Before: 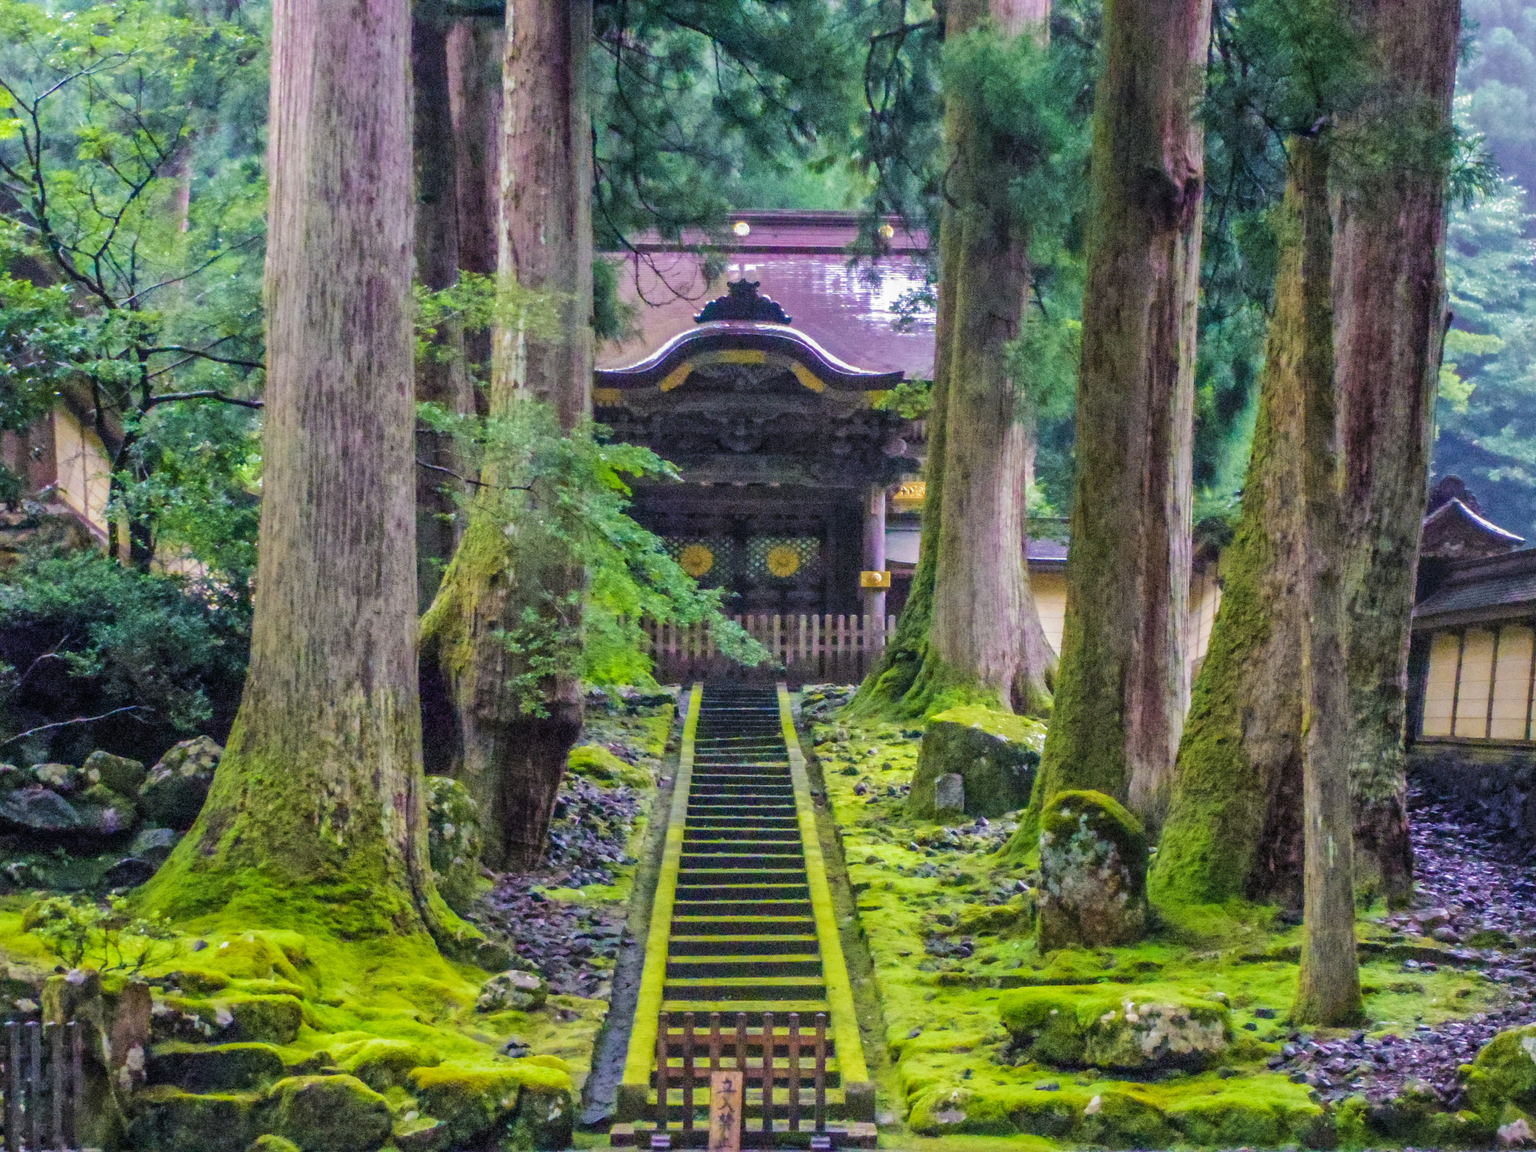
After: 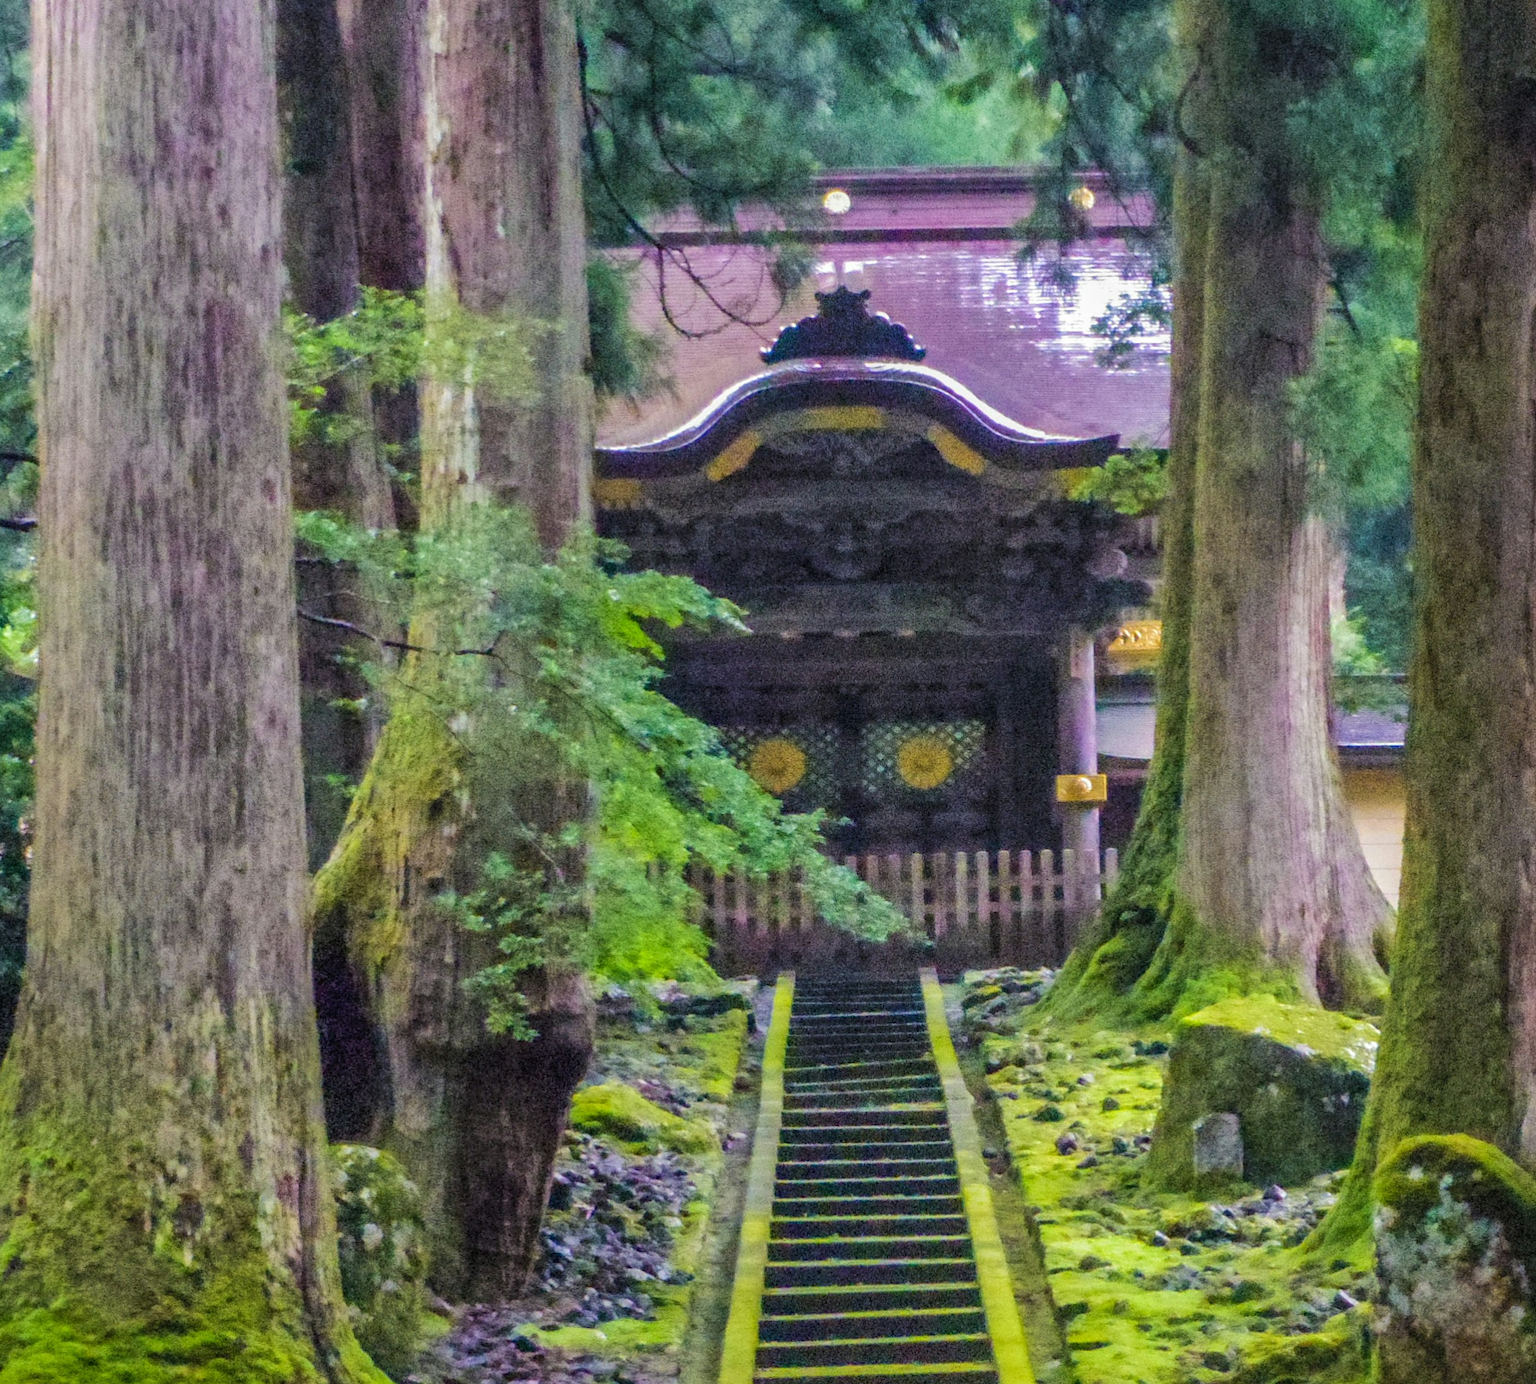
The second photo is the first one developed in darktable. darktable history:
rotate and perspective: rotation -1.75°, automatic cropping off
crop: left 16.202%, top 11.208%, right 26.045%, bottom 20.557%
